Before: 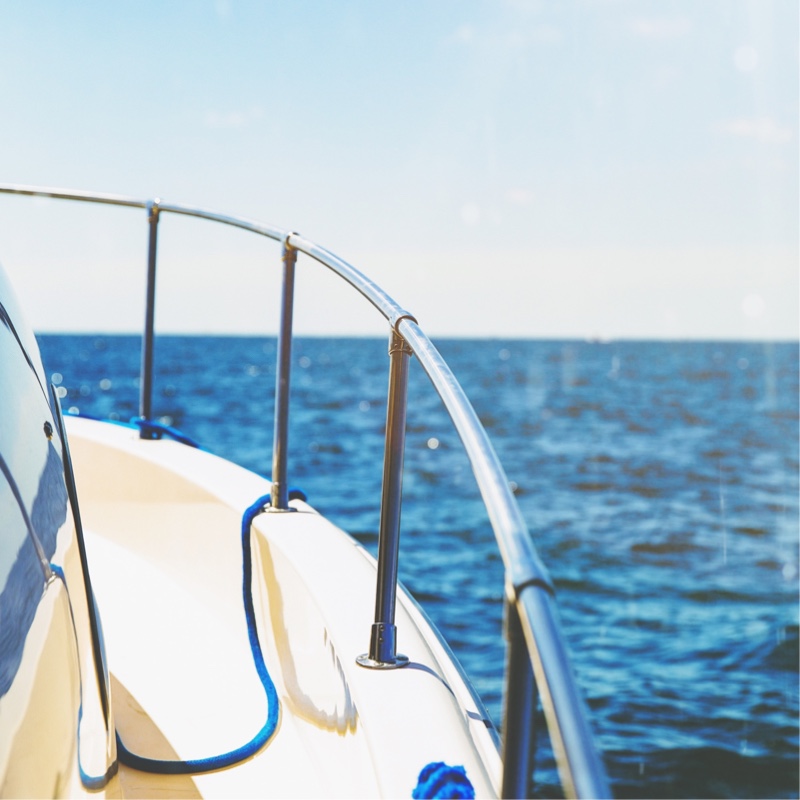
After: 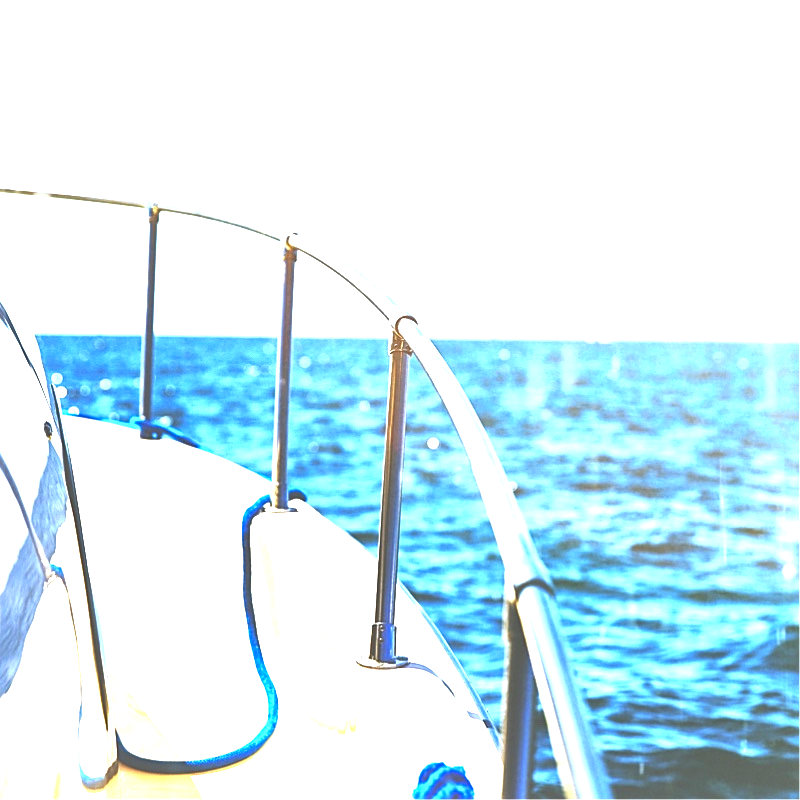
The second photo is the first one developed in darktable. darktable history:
local contrast: mode bilateral grid, contrast 24, coarseness 59, detail 151%, midtone range 0.2
sharpen: on, module defaults
exposure: black level correction 0, exposure 1.689 EV, compensate highlight preservation false
